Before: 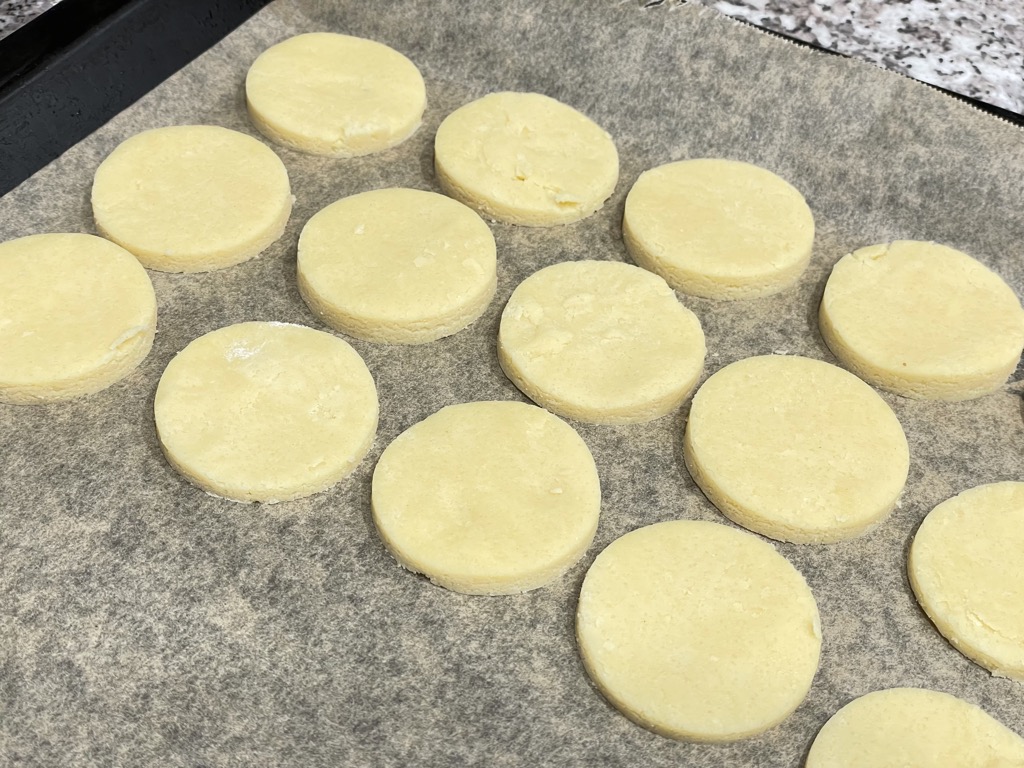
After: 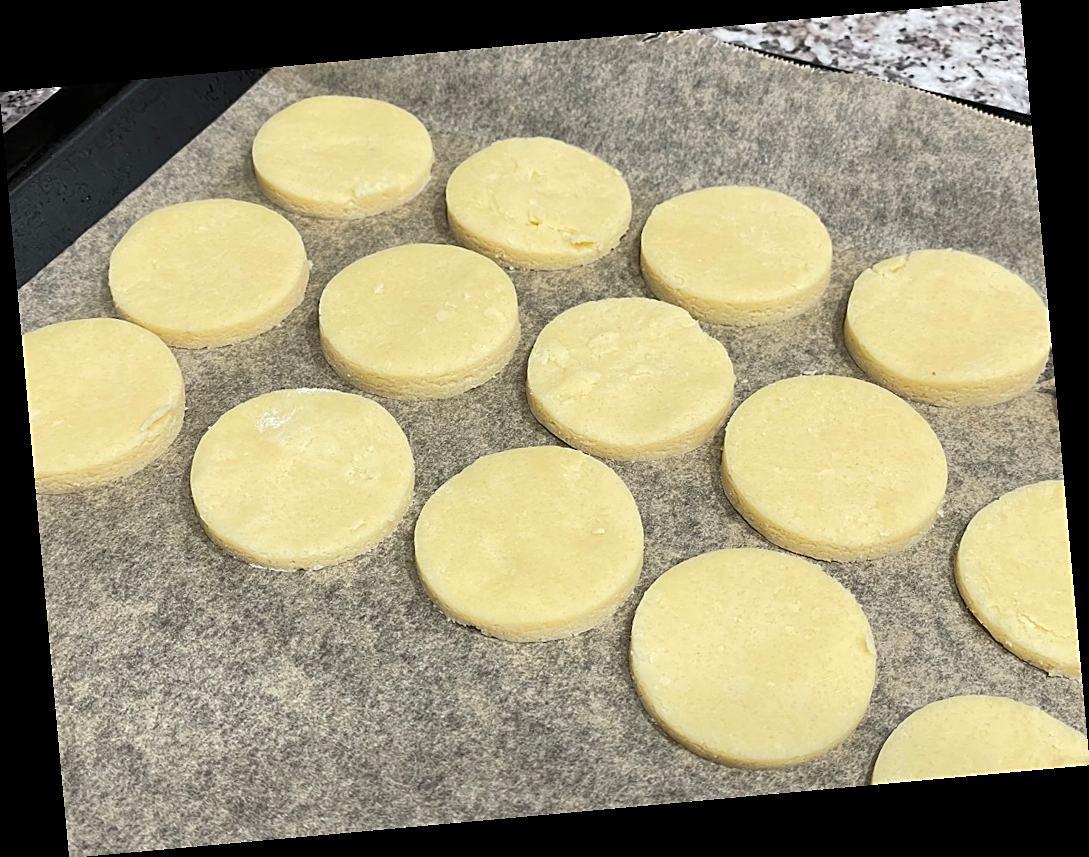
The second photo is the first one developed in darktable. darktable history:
sharpen: on, module defaults
rotate and perspective: rotation -5.2°, automatic cropping off
